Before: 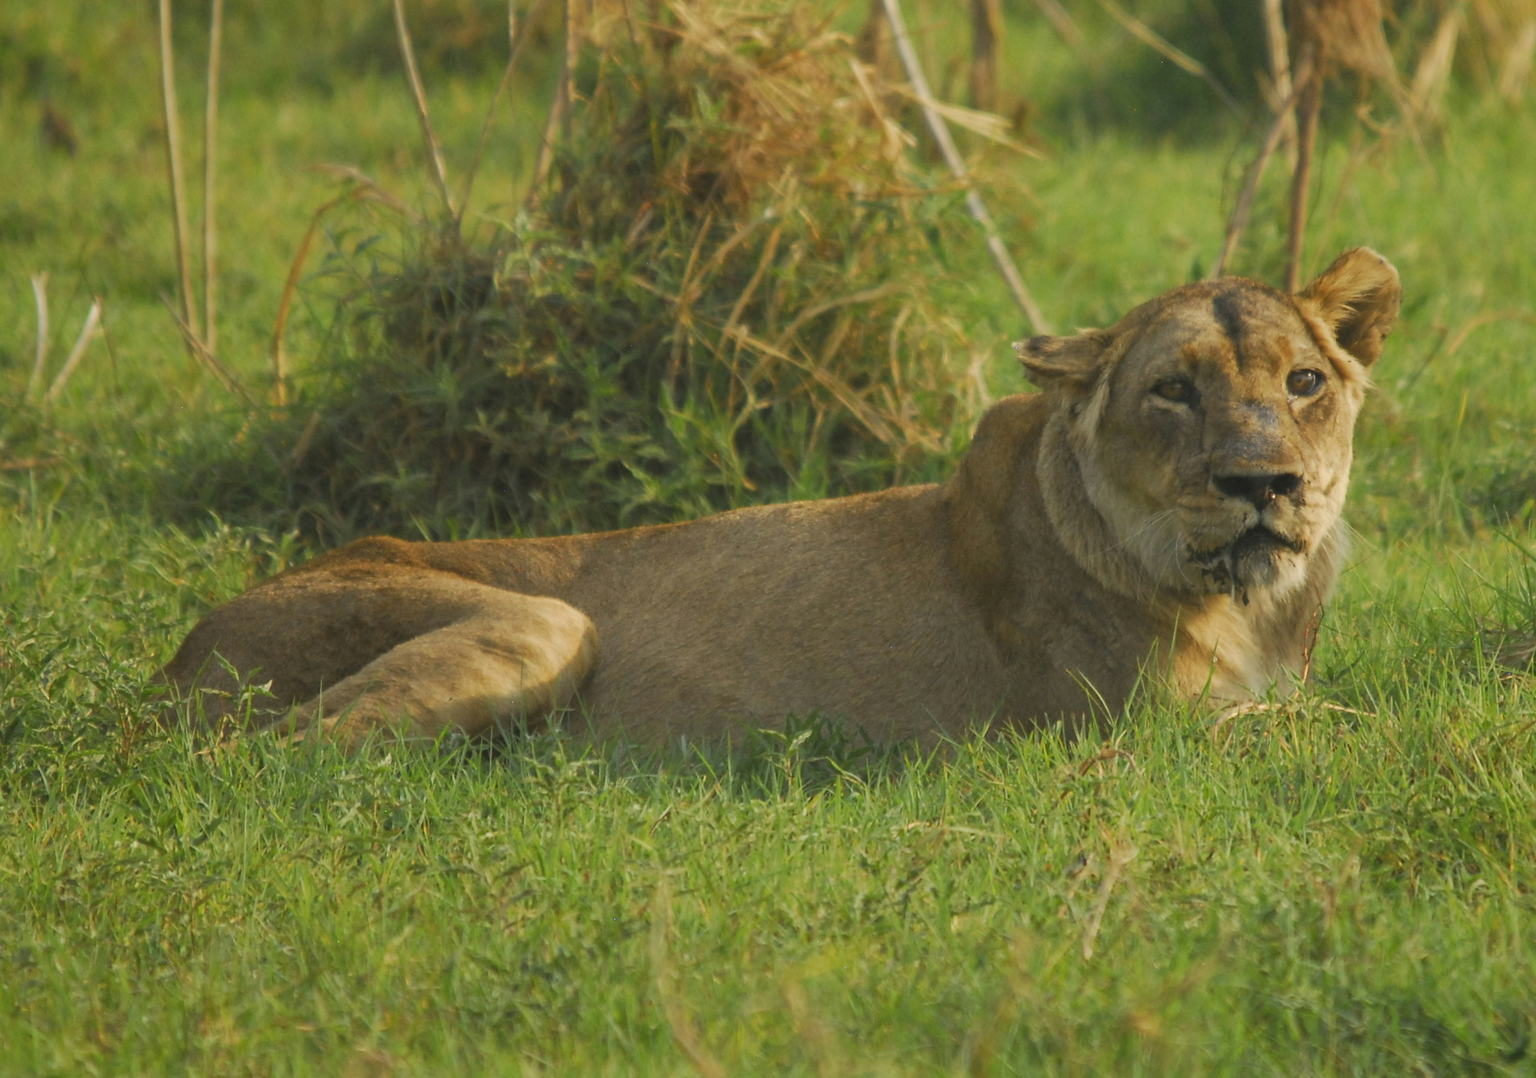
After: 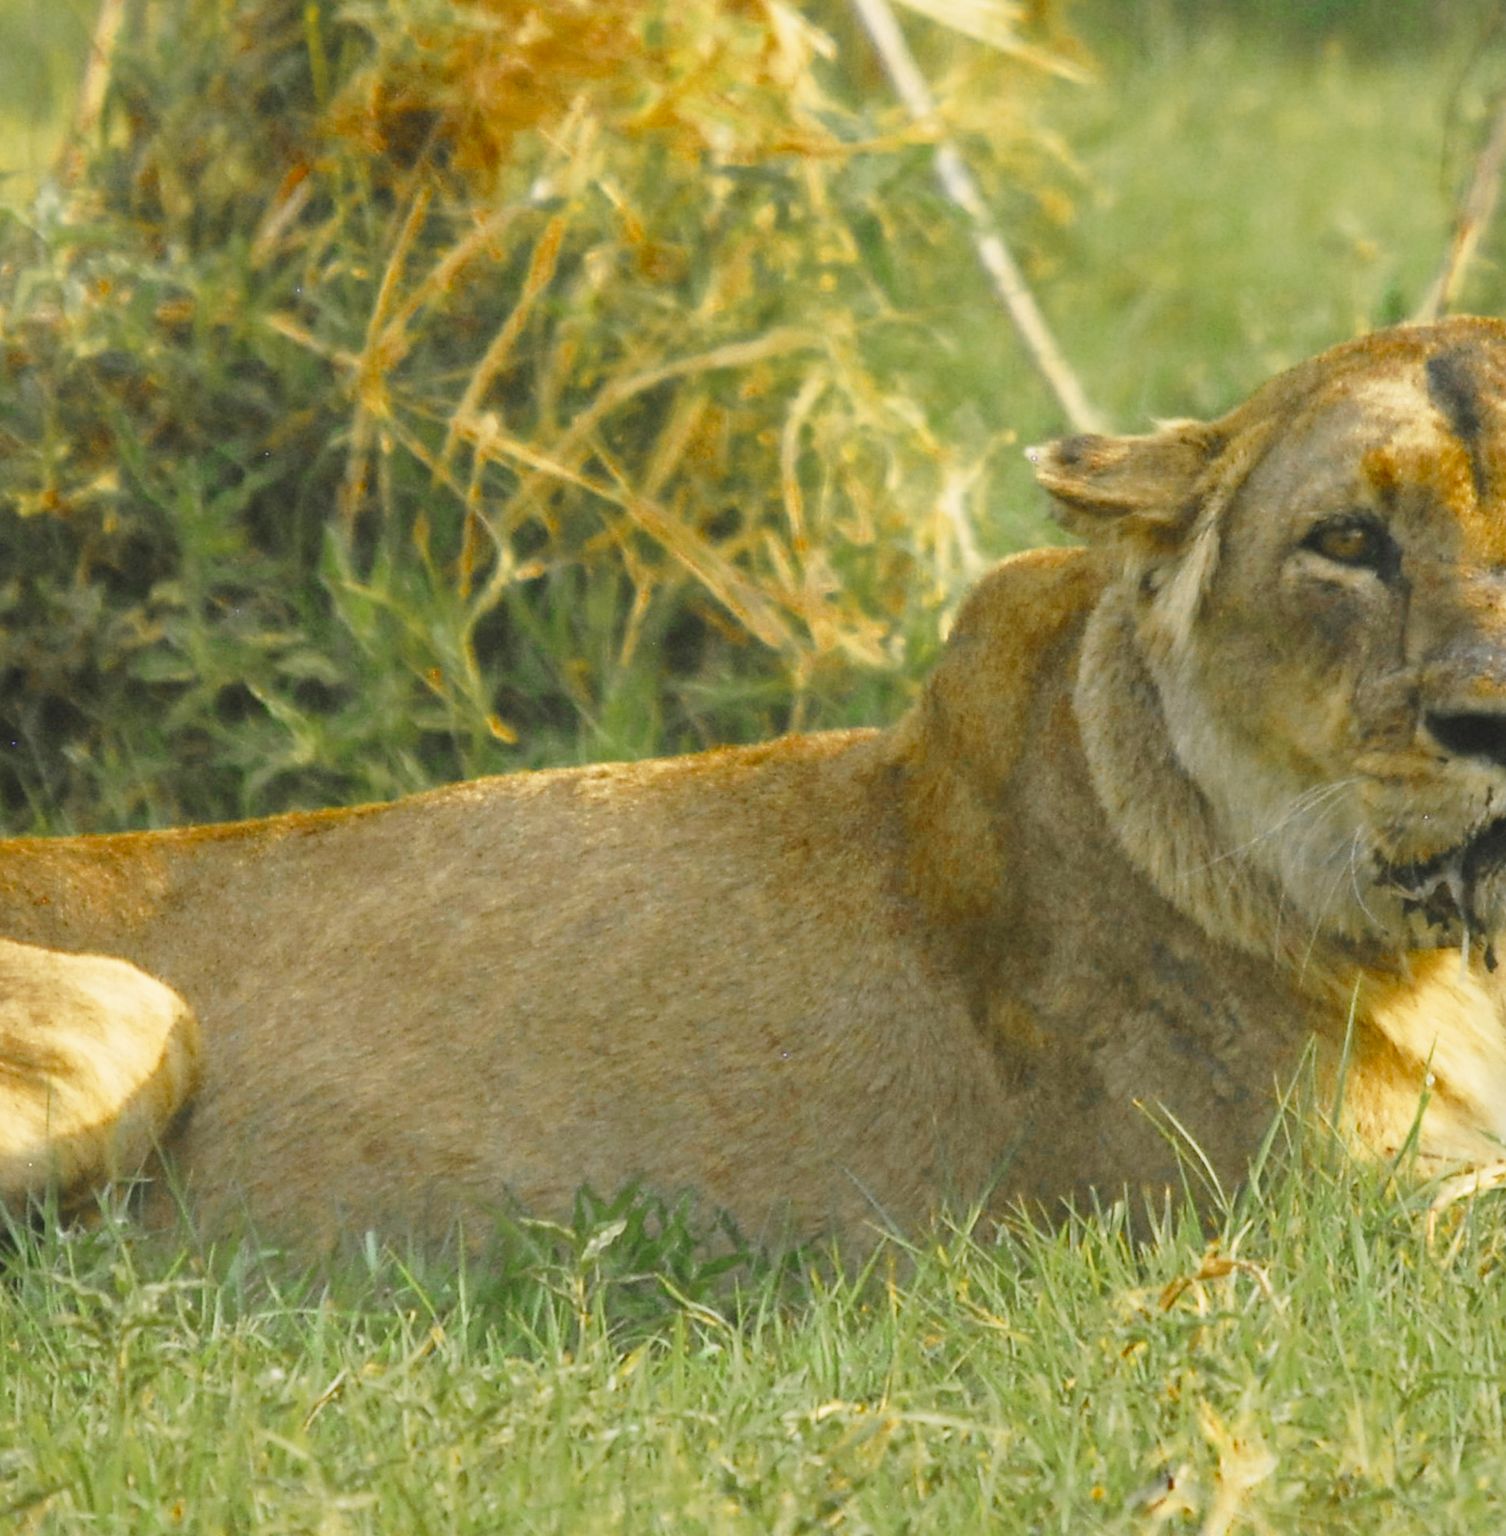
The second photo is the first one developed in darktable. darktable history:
exposure: exposure 0.25 EV, compensate highlight preservation false
base curve: curves: ch0 [(0, 0) (0.028, 0.03) (0.121, 0.232) (0.46, 0.748) (0.859, 0.968) (1, 1)], preserve colors none
color zones: curves: ch0 [(0.11, 0.396) (0.195, 0.36) (0.25, 0.5) (0.303, 0.412) (0.357, 0.544) (0.75, 0.5) (0.967, 0.328)]; ch1 [(0, 0.468) (0.112, 0.512) (0.202, 0.6) (0.25, 0.5) (0.307, 0.352) (0.357, 0.544) (0.75, 0.5) (0.963, 0.524)]
crop: left 32.405%, top 10.964%, right 18.375%, bottom 17.557%
